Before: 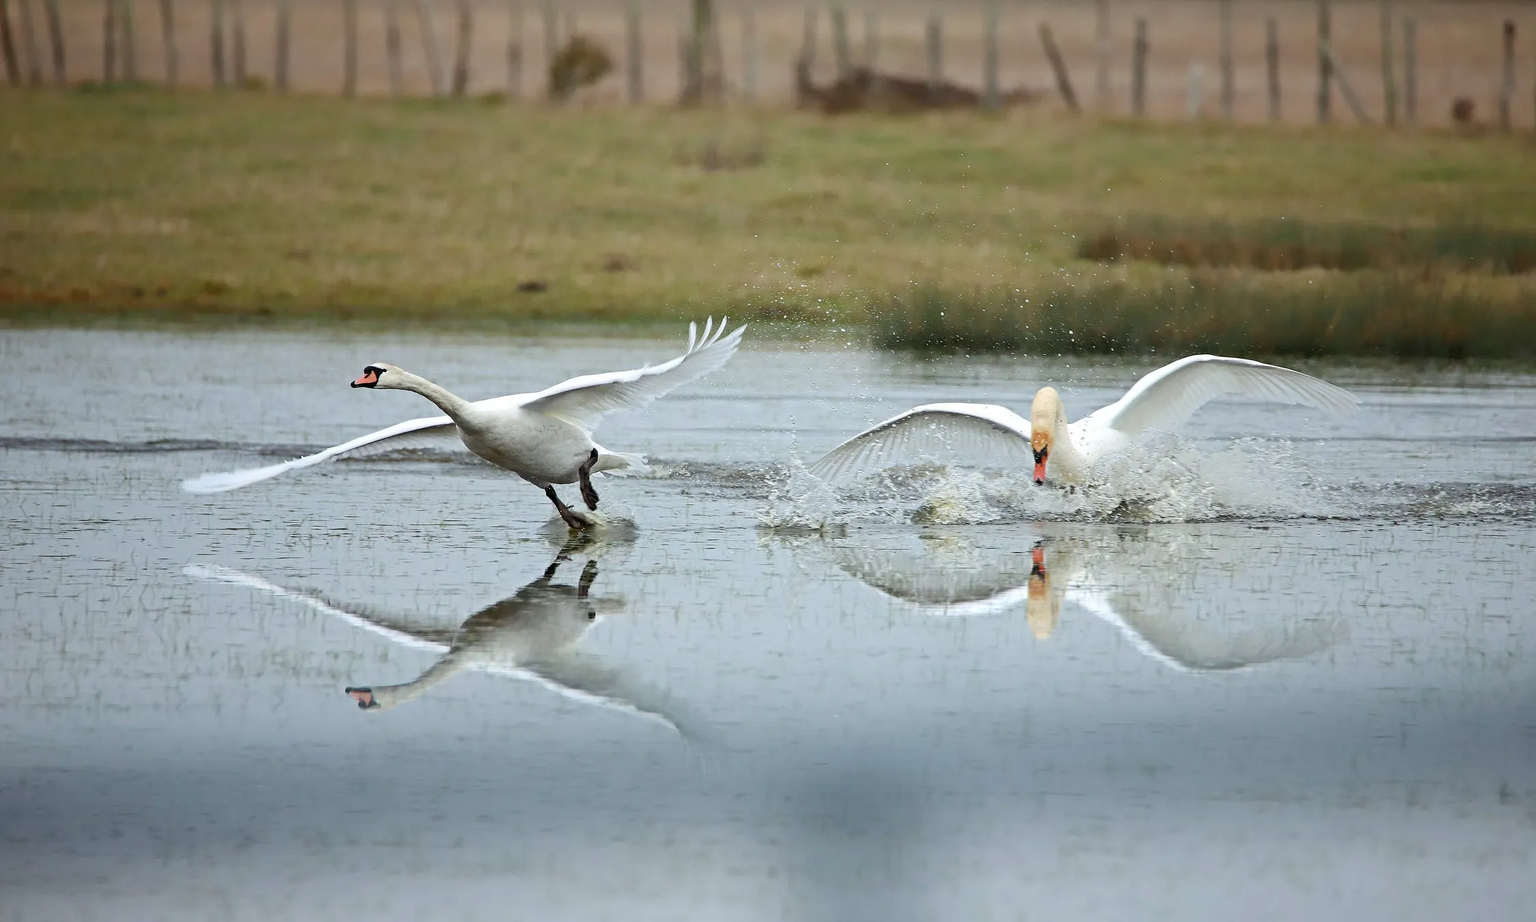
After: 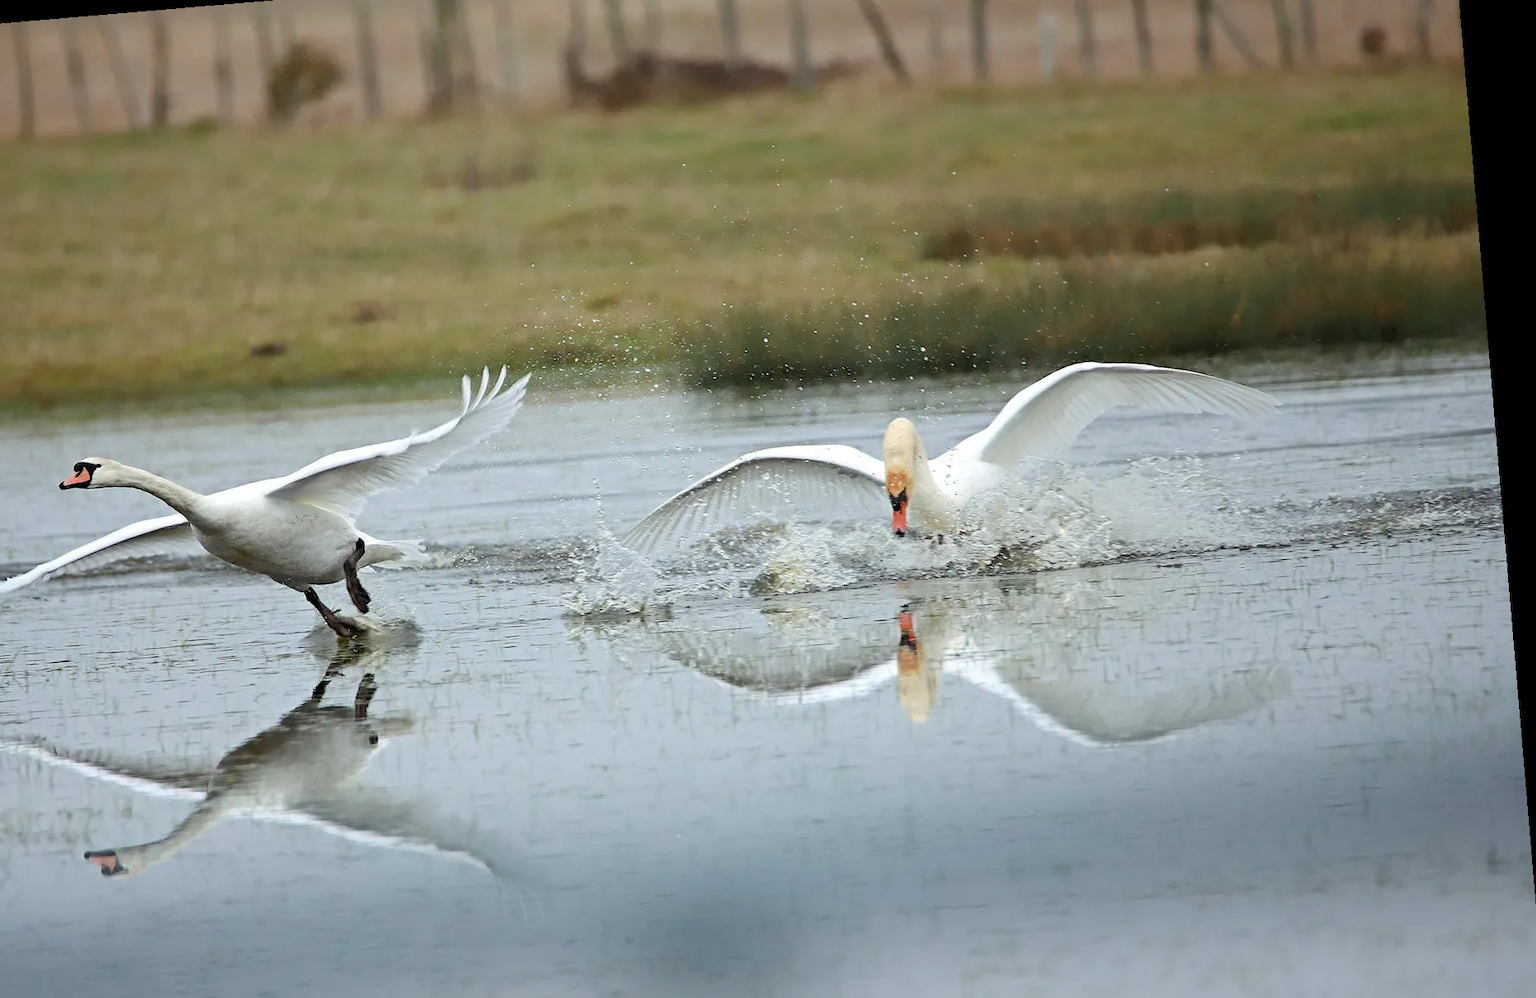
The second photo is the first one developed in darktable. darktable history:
rotate and perspective: rotation -4.86°, automatic cropping off
crop and rotate: left 20.74%, top 7.912%, right 0.375%, bottom 13.378%
